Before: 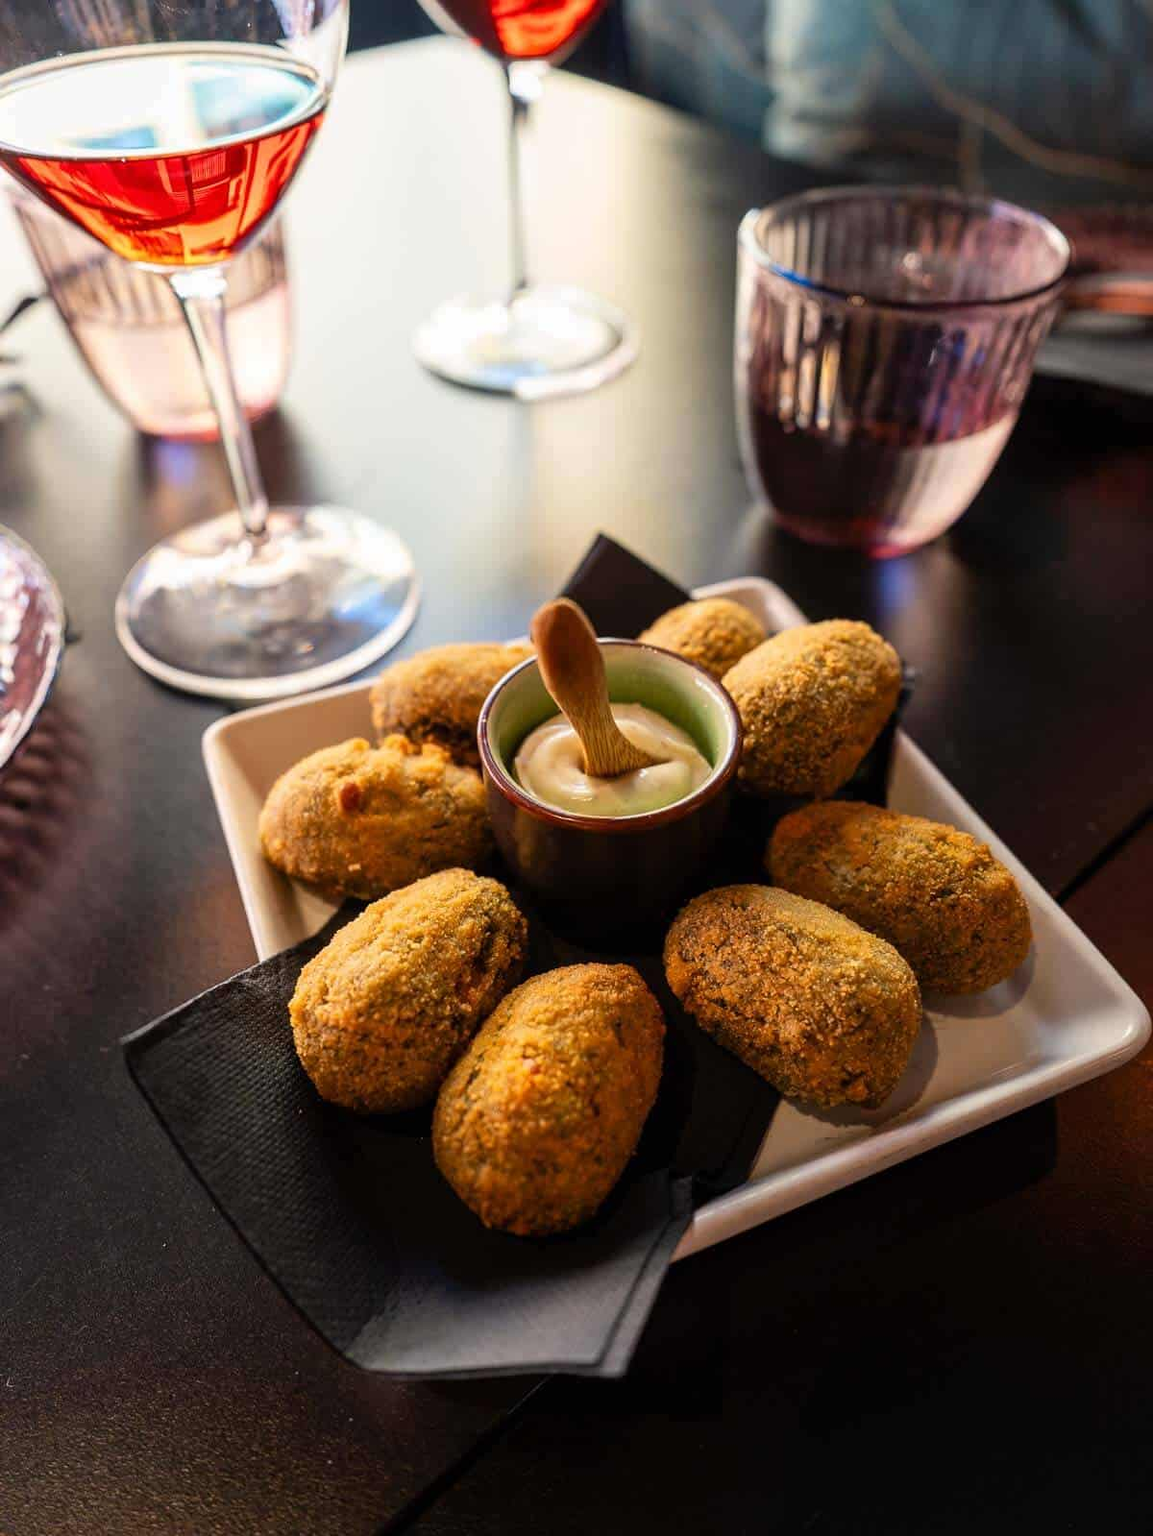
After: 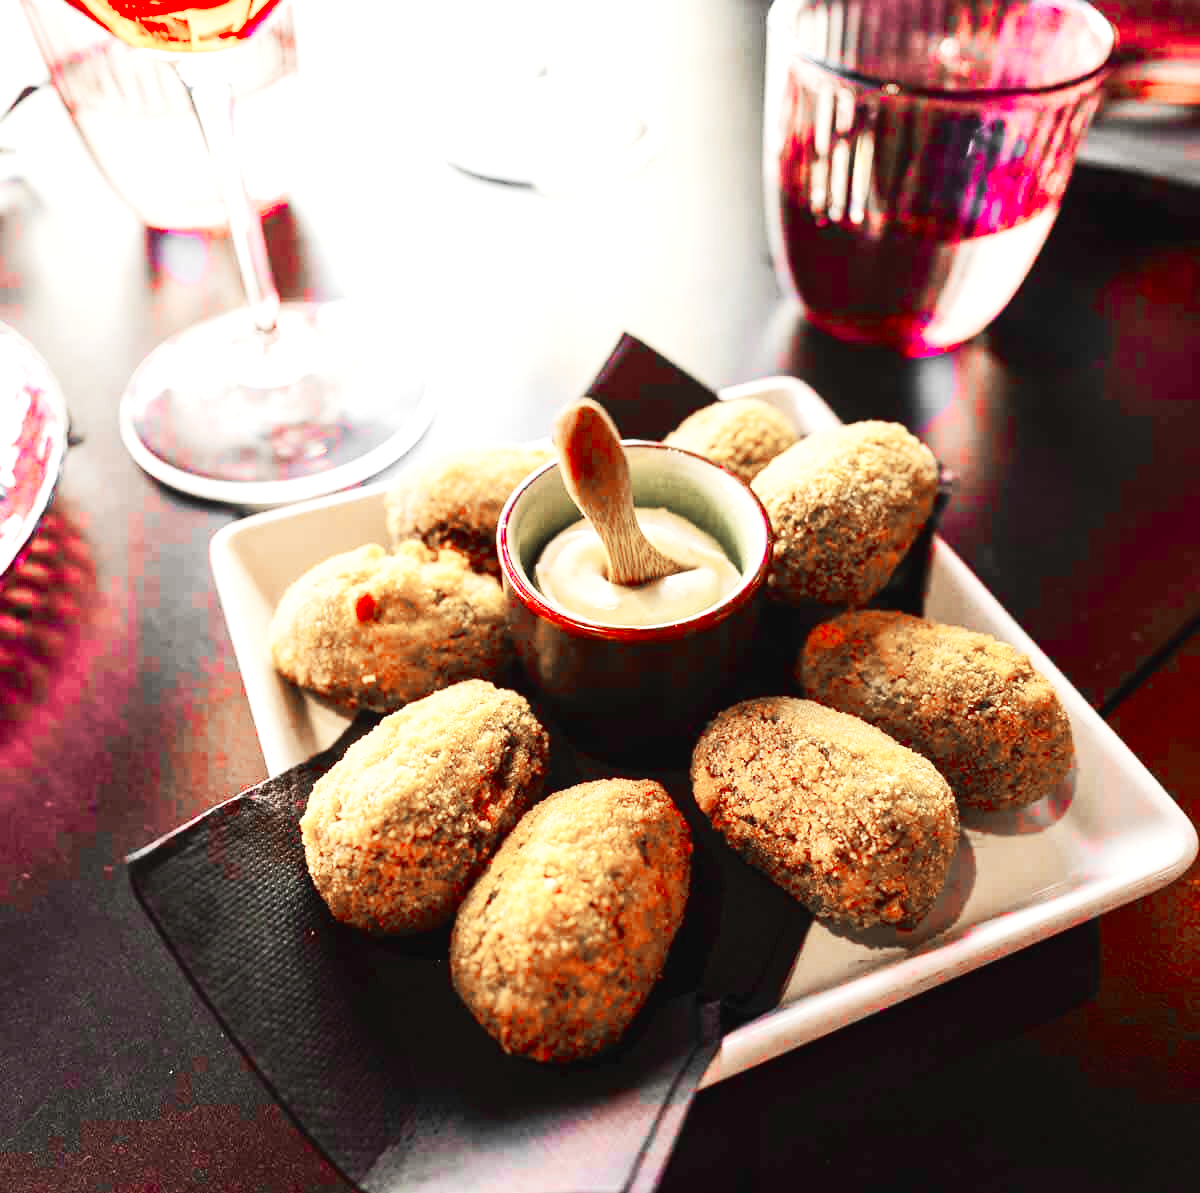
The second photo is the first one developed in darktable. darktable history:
crop: top 14.014%, bottom 11.34%
contrast brightness saturation: saturation 0.498
tone curve: curves: ch0 [(0, 0.026) (0.181, 0.223) (0.405, 0.46) (0.456, 0.528) (0.634, 0.728) (0.877, 0.89) (0.984, 0.935)]; ch1 [(0, 0) (0.443, 0.43) (0.492, 0.488) (0.566, 0.579) (0.595, 0.625) (0.65, 0.657) (0.696, 0.725) (1, 1)]; ch2 [(0, 0) (0.33, 0.301) (0.421, 0.443) (0.447, 0.489) (0.495, 0.494) (0.537, 0.57) (0.586, 0.591) (0.663, 0.686) (1, 1)], preserve colors none
exposure: exposure 0.989 EV, compensate highlight preservation false
velvia: strength 29.5%
tone equalizer: -8 EV -0.715 EV, -7 EV -0.699 EV, -6 EV -0.618 EV, -5 EV -0.363 EV, -3 EV 0.378 EV, -2 EV 0.6 EV, -1 EV 0.688 EV, +0 EV 0.766 EV, edges refinement/feathering 500, mask exposure compensation -1.57 EV, preserve details no
color zones: curves: ch1 [(0, 0.831) (0.08, 0.771) (0.157, 0.268) (0.241, 0.207) (0.562, -0.005) (0.714, -0.013) (0.876, 0.01) (1, 0.831)]
